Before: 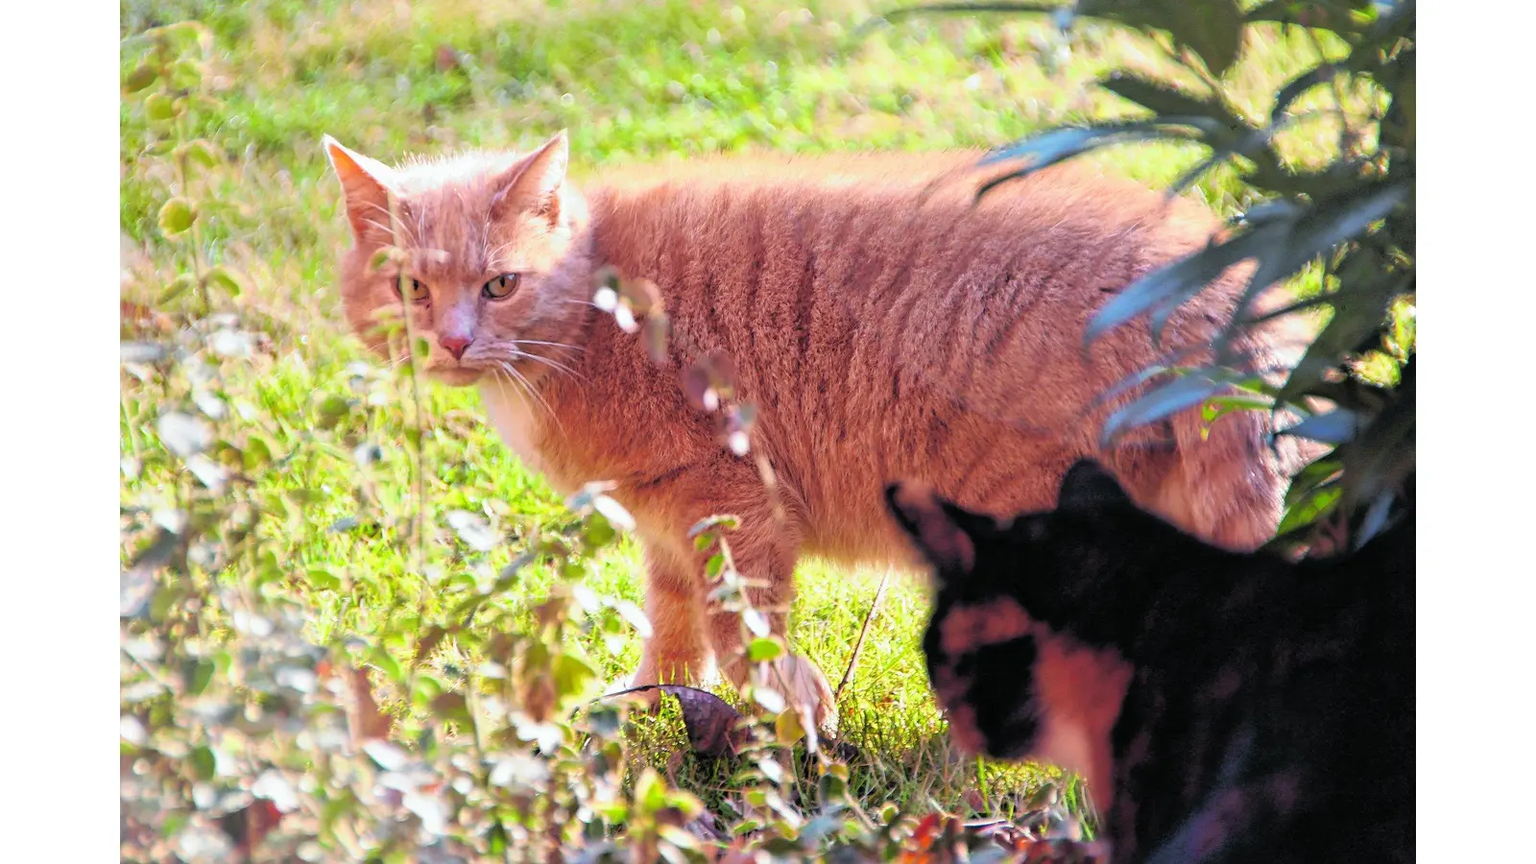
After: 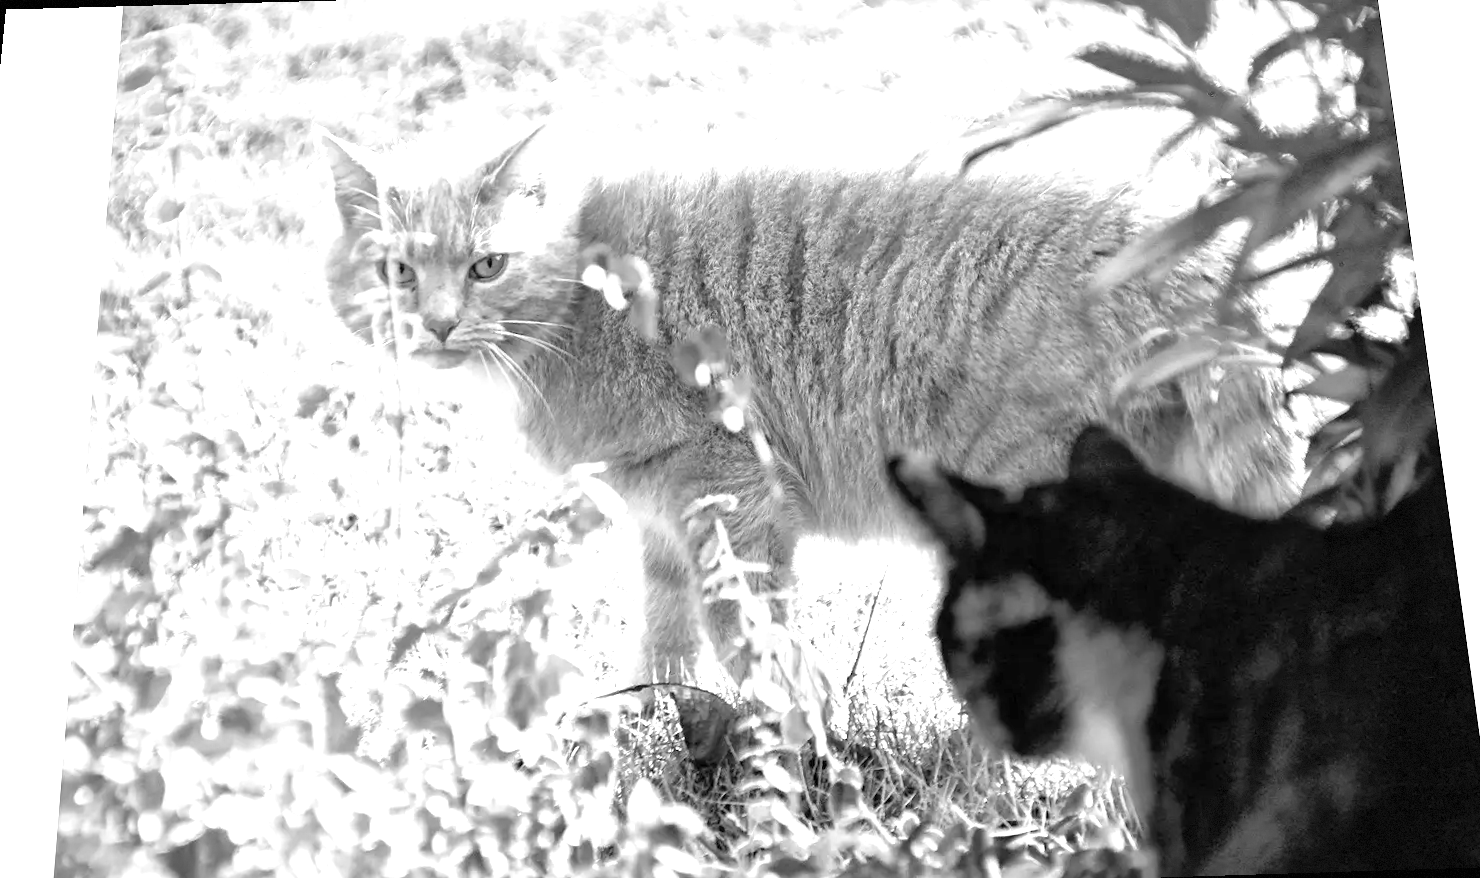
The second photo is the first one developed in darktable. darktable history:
exposure: exposure 0.95 EV, compensate highlight preservation false
rotate and perspective: rotation -1.68°, lens shift (vertical) -0.146, crop left 0.049, crop right 0.912, crop top 0.032, crop bottom 0.96
local contrast: mode bilateral grid, contrast 20, coarseness 50, detail 120%, midtone range 0.2
contrast brightness saturation: saturation -1
vignetting: dithering 8-bit output, unbound false
